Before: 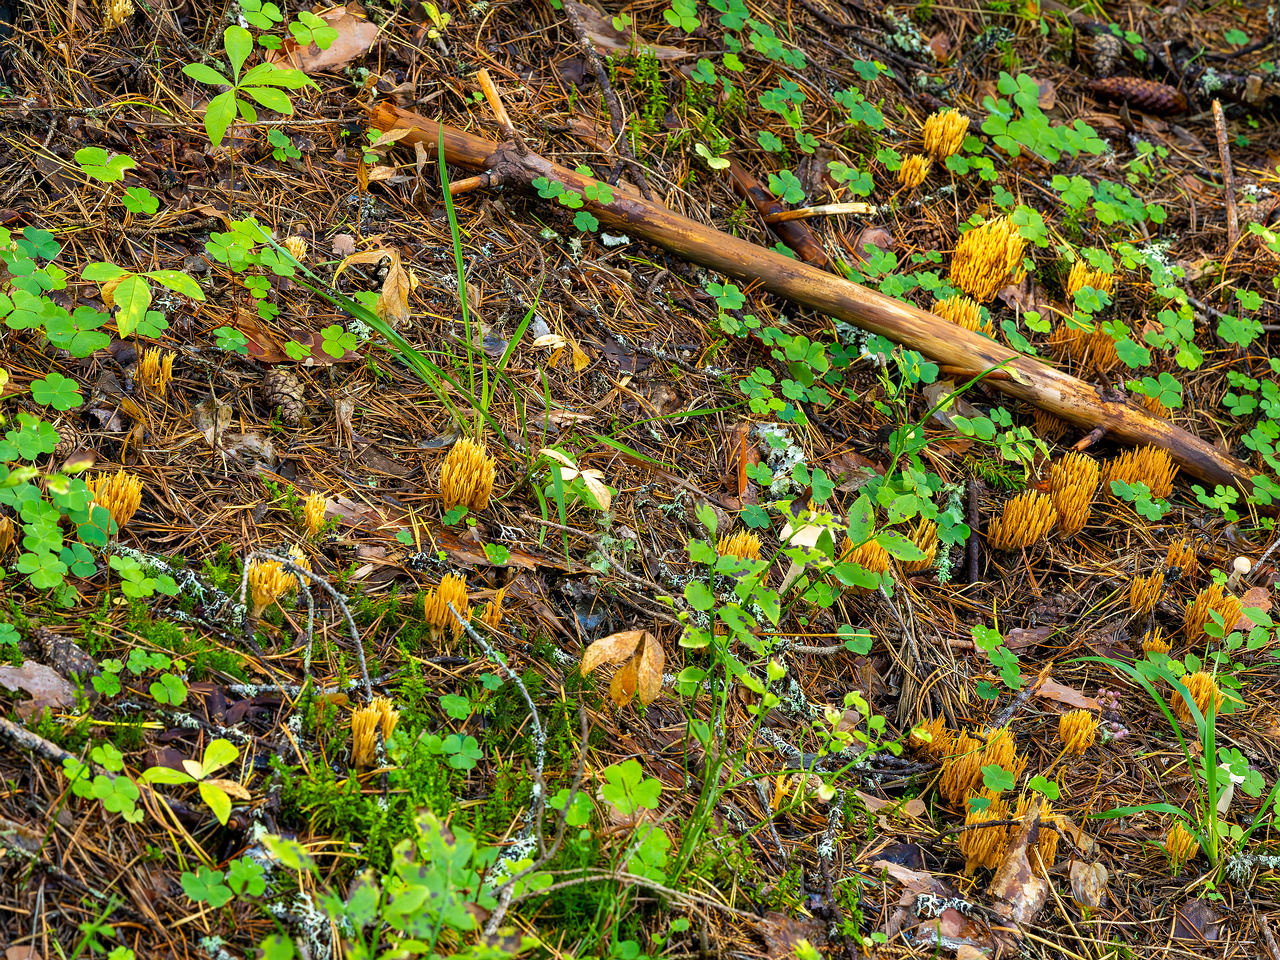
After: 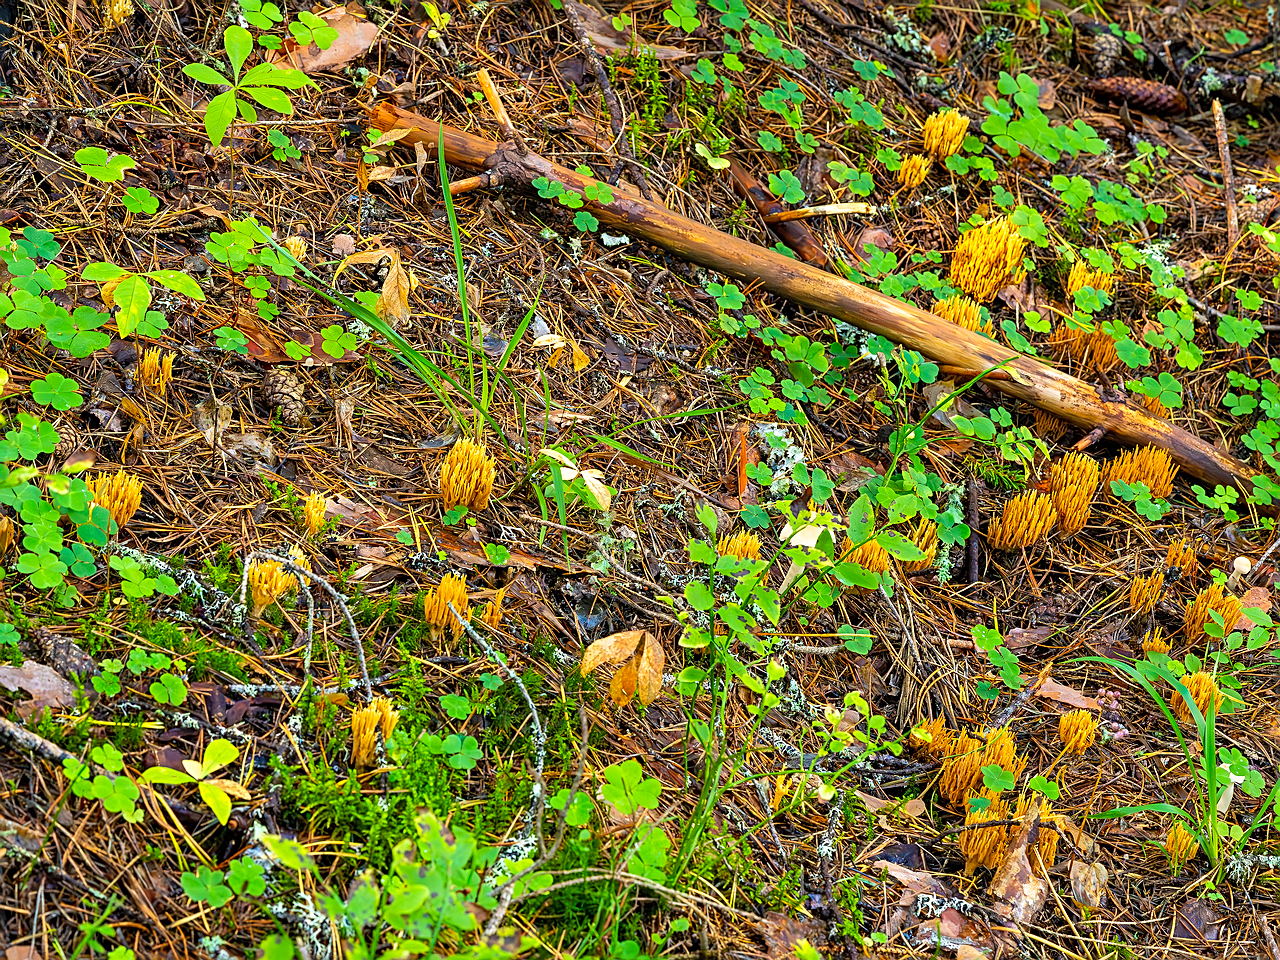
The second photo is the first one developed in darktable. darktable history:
contrast brightness saturation: contrast 0.07, brightness 0.08, saturation 0.18
sharpen: on, module defaults
